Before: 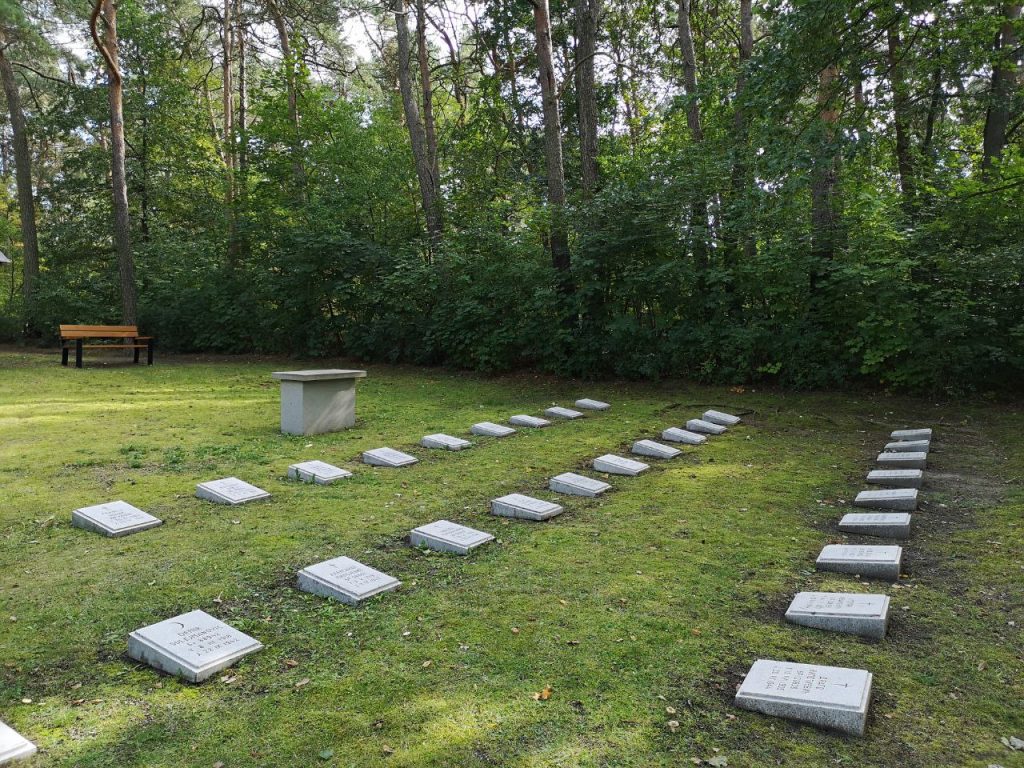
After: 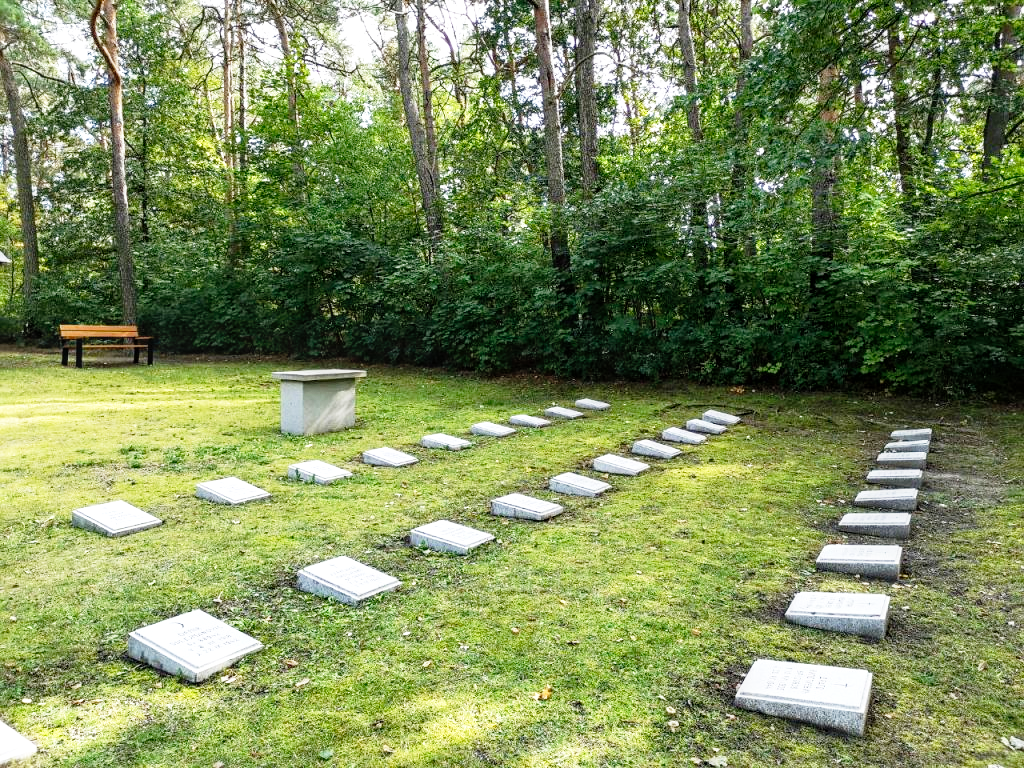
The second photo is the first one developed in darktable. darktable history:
base curve: curves: ch0 [(0, 0) (0.012, 0.01) (0.073, 0.168) (0.31, 0.711) (0.645, 0.957) (1, 1)], preserve colors none
local contrast: on, module defaults
